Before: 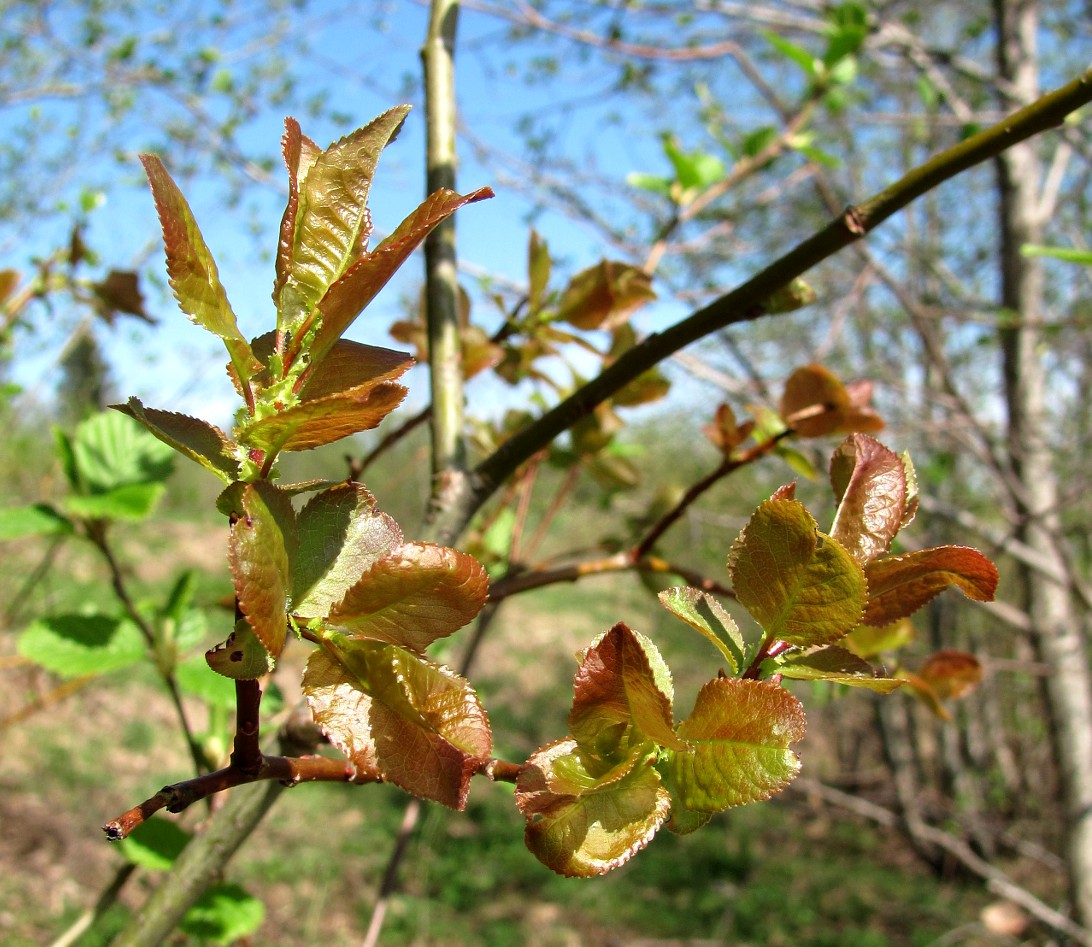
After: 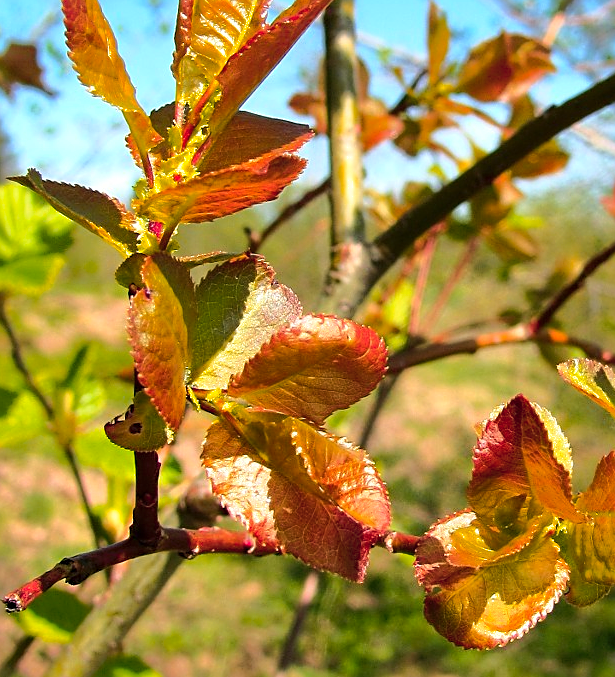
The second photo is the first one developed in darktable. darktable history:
crop: left 9.279%, top 24.133%, right 34.331%, bottom 4.341%
base curve: curves: ch0 [(0, 0) (0.036, 0.025) (0.121, 0.166) (0.206, 0.329) (0.605, 0.79) (1, 1)]
color zones: curves: ch1 [(0.24, 0.634) (0.75, 0.5)]; ch2 [(0.253, 0.437) (0.745, 0.491)]
sharpen: on, module defaults
shadows and highlights: shadows 61.31, highlights -59.69
